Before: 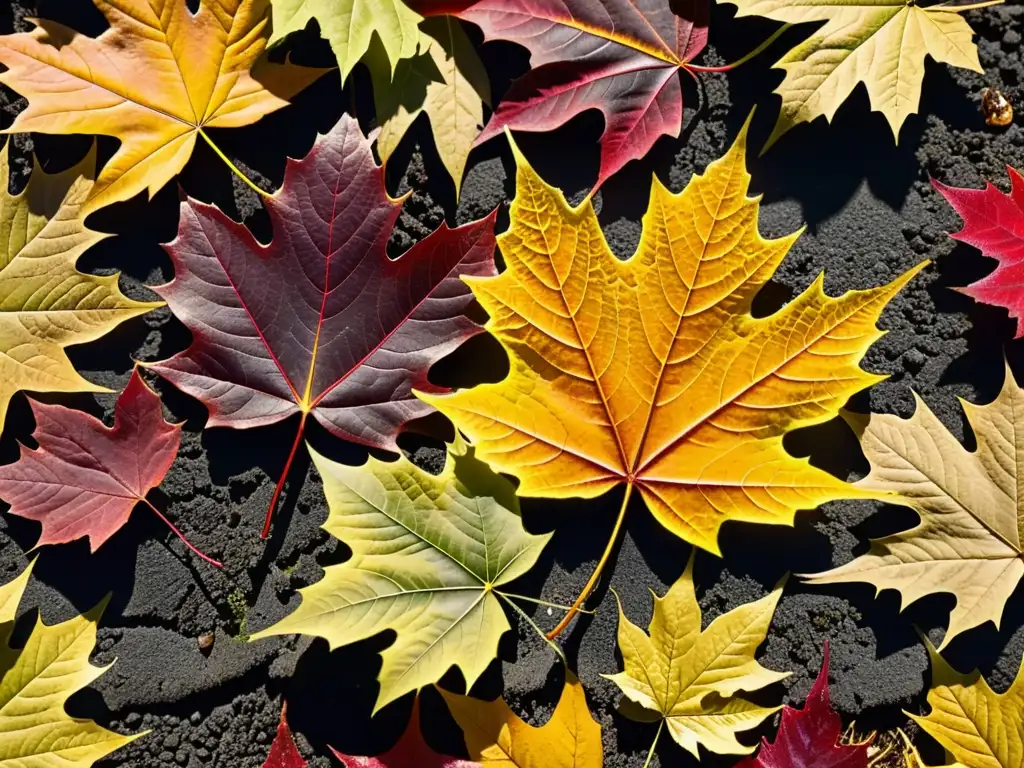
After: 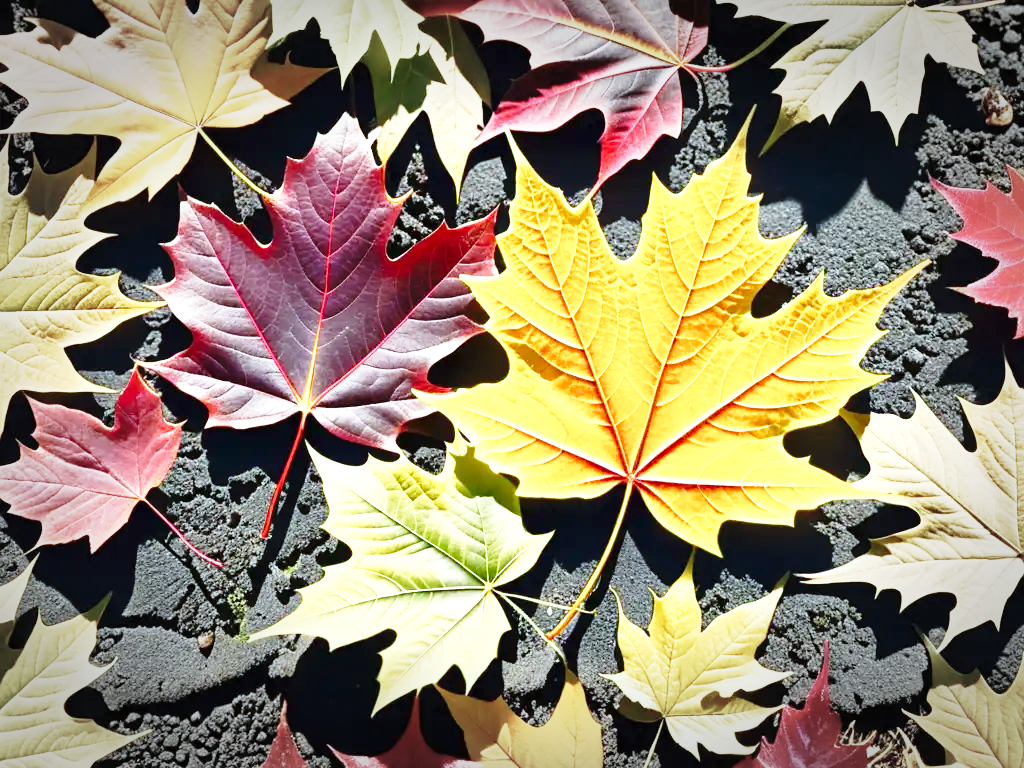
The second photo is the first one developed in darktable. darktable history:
color calibration: illuminant Planckian (black body), x 0.368, y 0.361, temperature 4273.12 K
base curve: curves: ch0 [(0, 0) (0.028, 0.03) (0.121, 0.232) (0.46, 0.748) (0.859, 0.968) (1, 1)], preserve colors none
exposure: black level correction 0, exposure 1.199 EV, compensate highlight preservation false
shadows and highlights: shadows 25.72, highlights -23.74
vignetting: fall-off start 71.23%, width/height ratio 1.334
